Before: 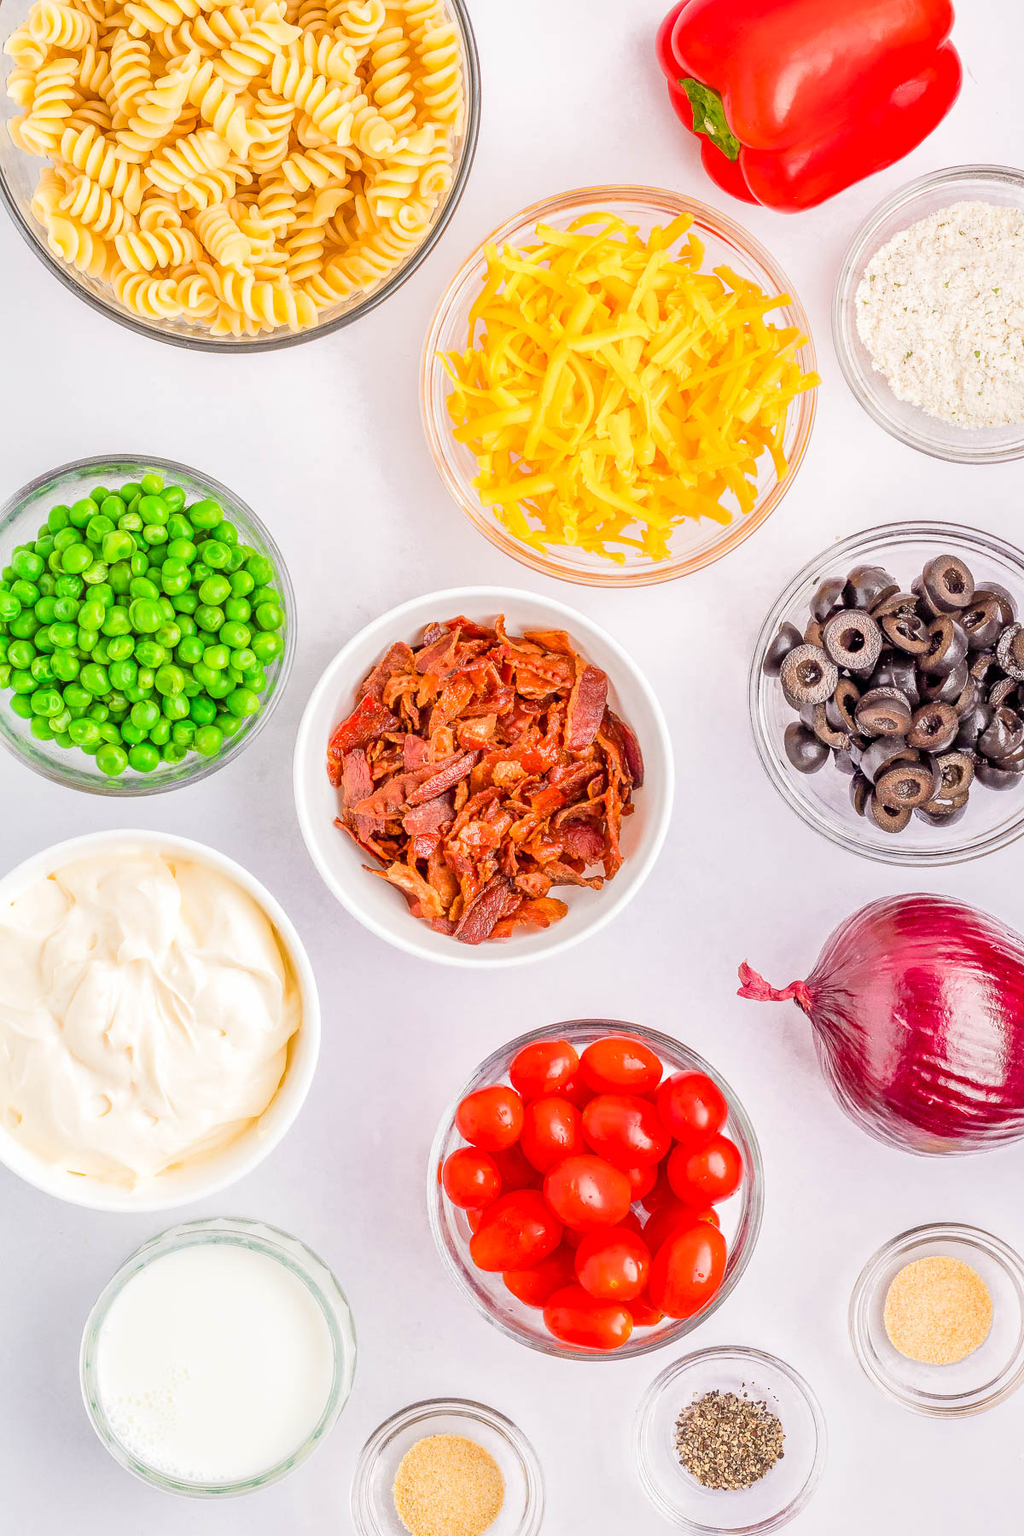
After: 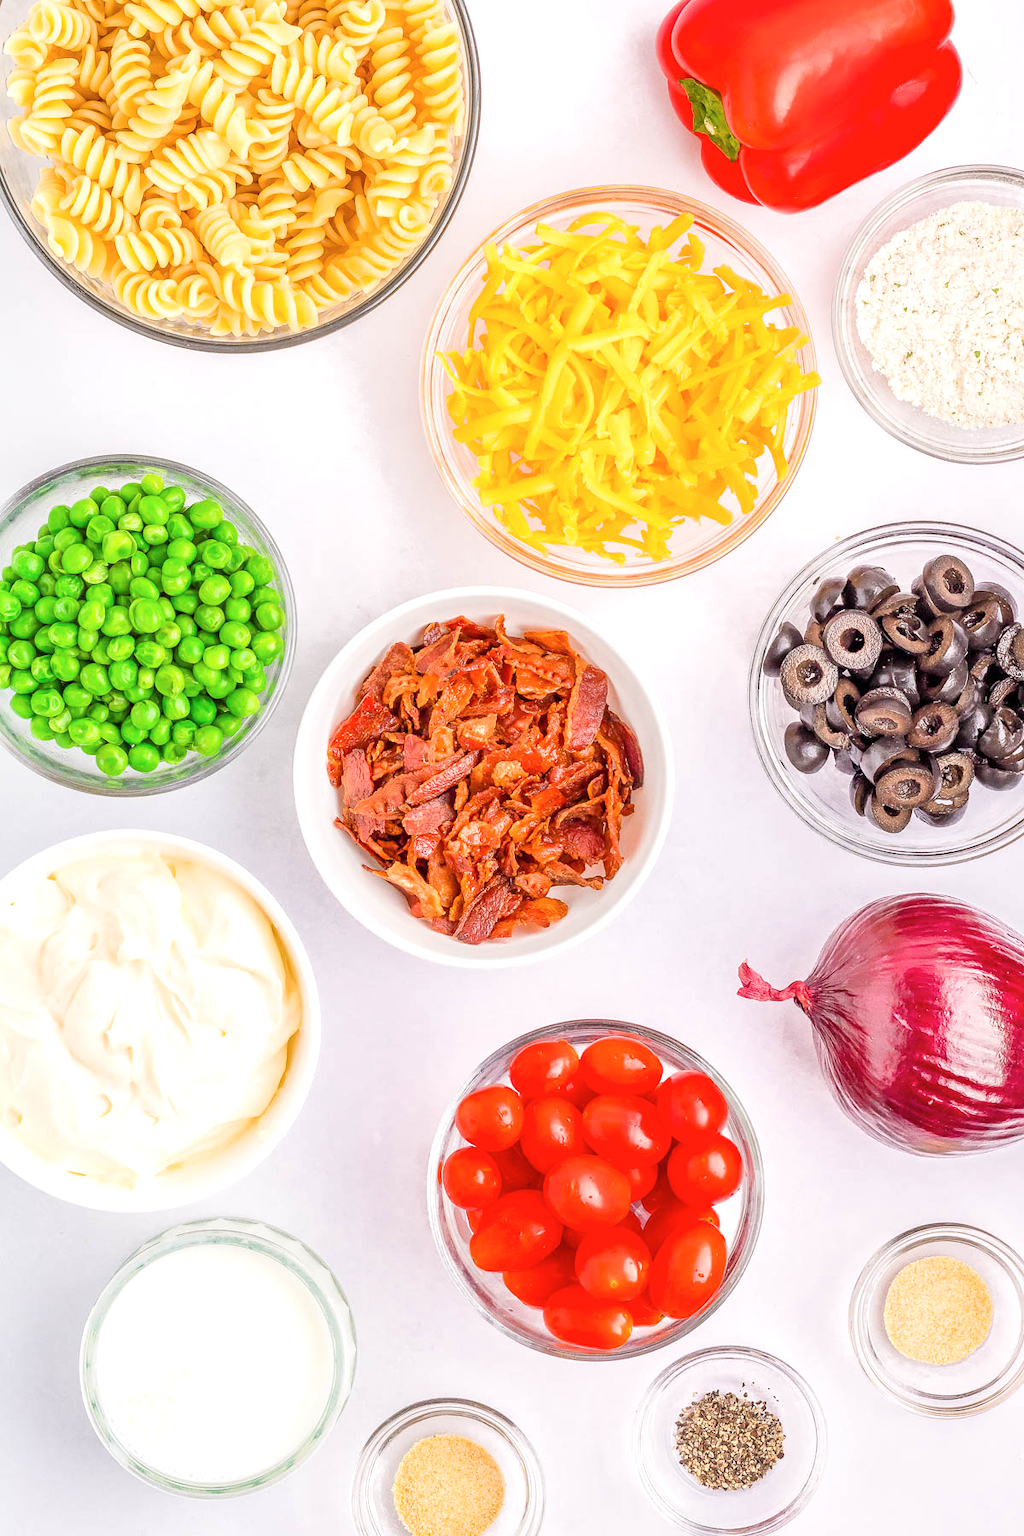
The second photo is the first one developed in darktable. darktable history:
exposure: exposure 0.207 EV, compensate highlight preservation false
contrast brightness saturation: saturation -0.04
